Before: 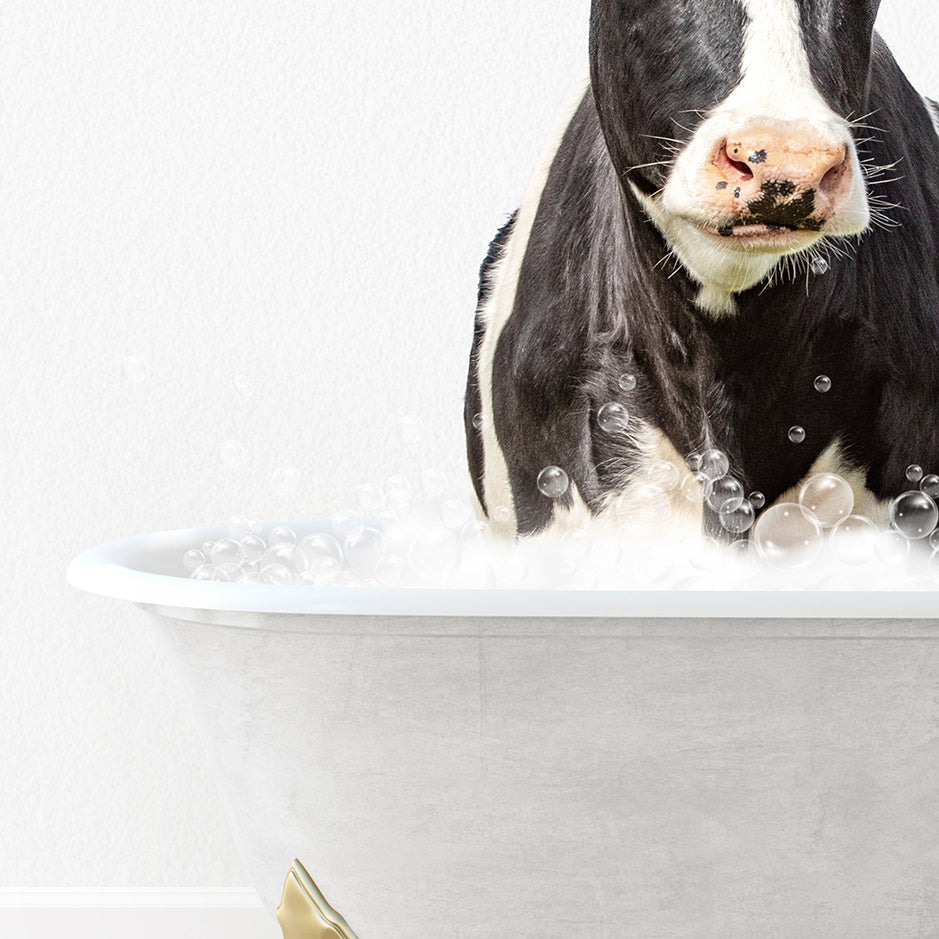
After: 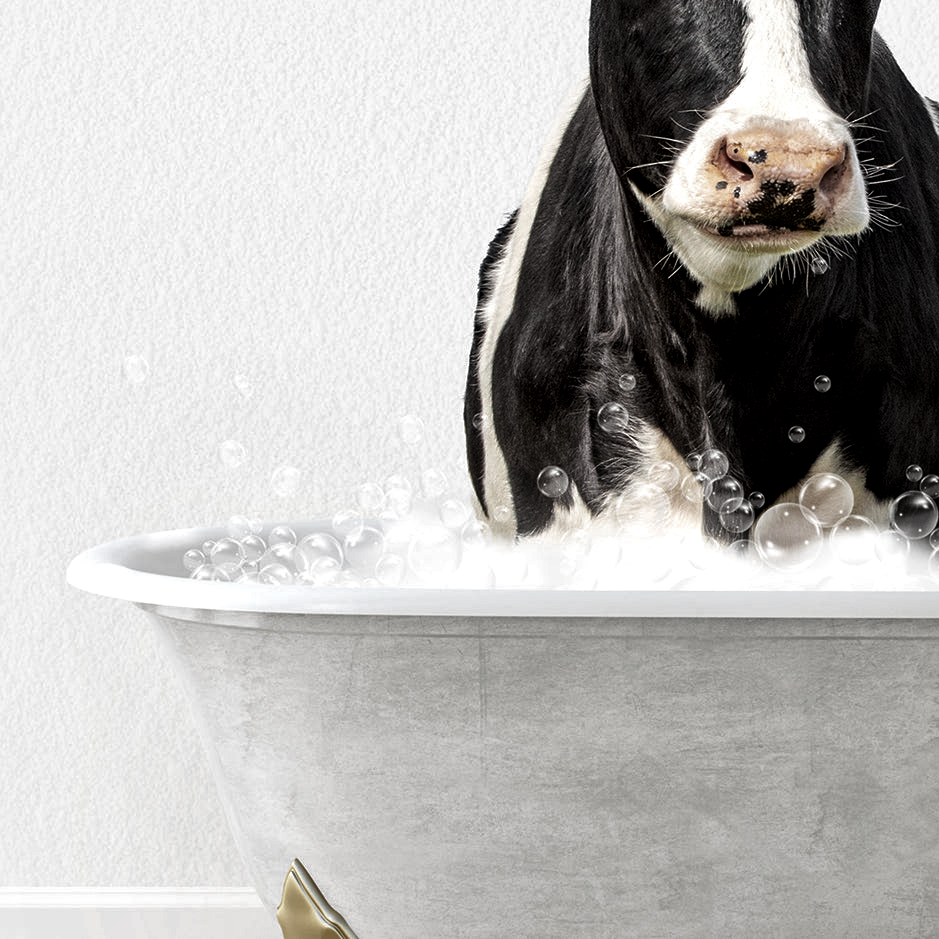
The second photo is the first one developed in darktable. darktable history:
levels: levels [0, 0.618, 1]
color zones: curves: ch0 [(0.035, 0.242) (0.25, 0.5) (0.384, 0.214) (0.488, 0.255) (0.75, 0.5)]; ch1 [(0.063, 0.379) (0.25, 0.5) (0.354, 0.201) (0.489, 0.085) (0.729, 0.271)]; ch2 [(0.25, 0.5) (0.38, 0.517) (0.442, 0.51) (0.735, 0.456)]
local contrast: mode bilateral grid, contrast 20, coarseness 50, detail 148%, midtone range 0.2
